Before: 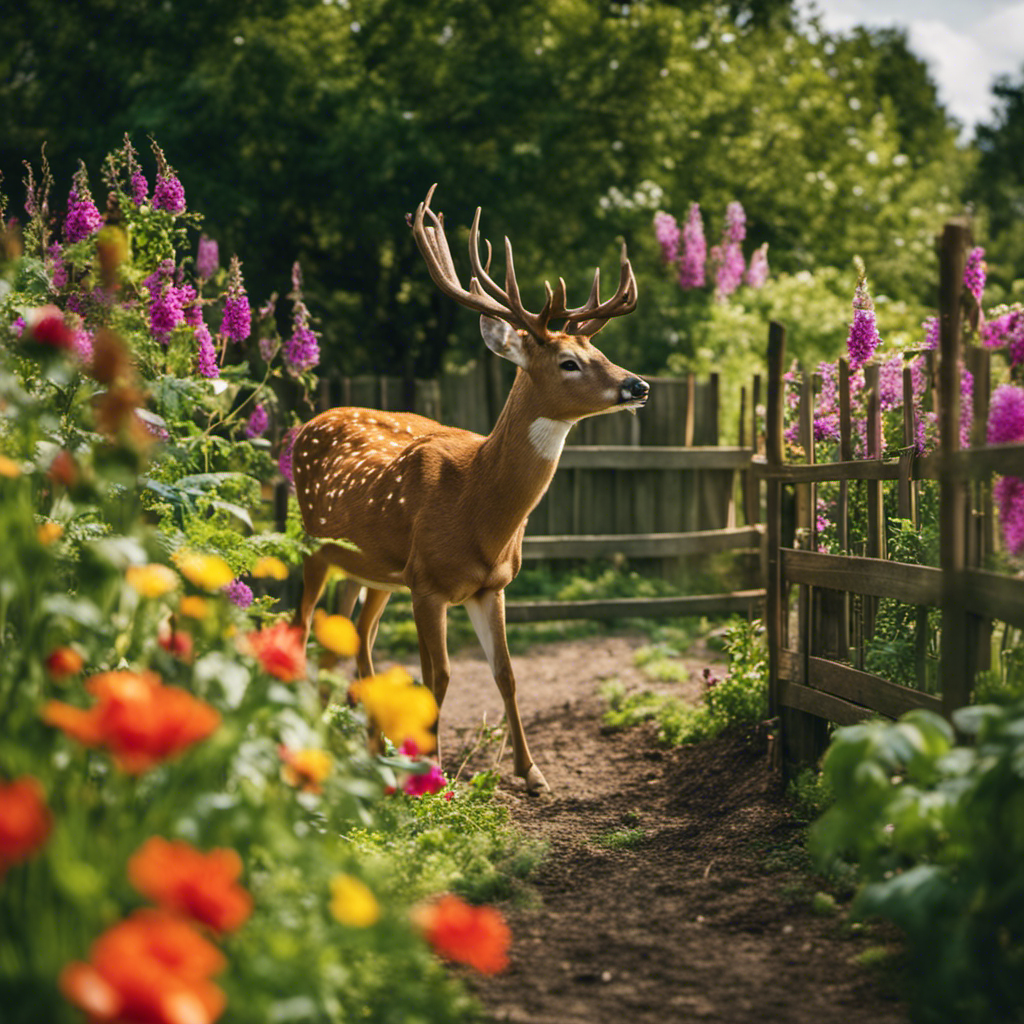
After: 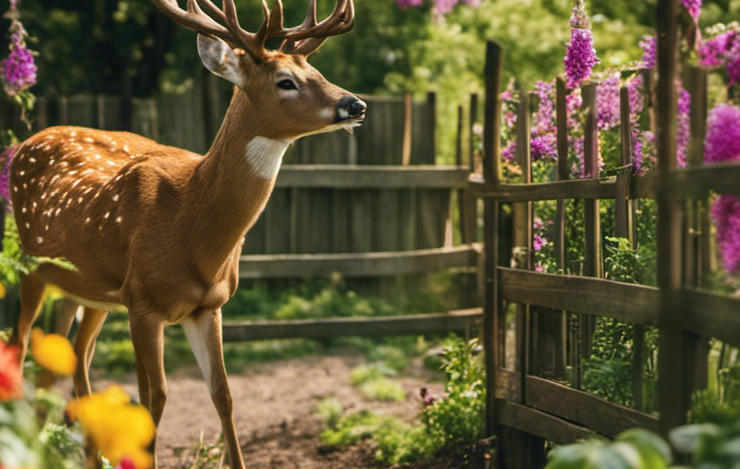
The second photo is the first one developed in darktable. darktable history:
crop and rotate: left 27.637%, top 27.532%, bottom 26.57%
